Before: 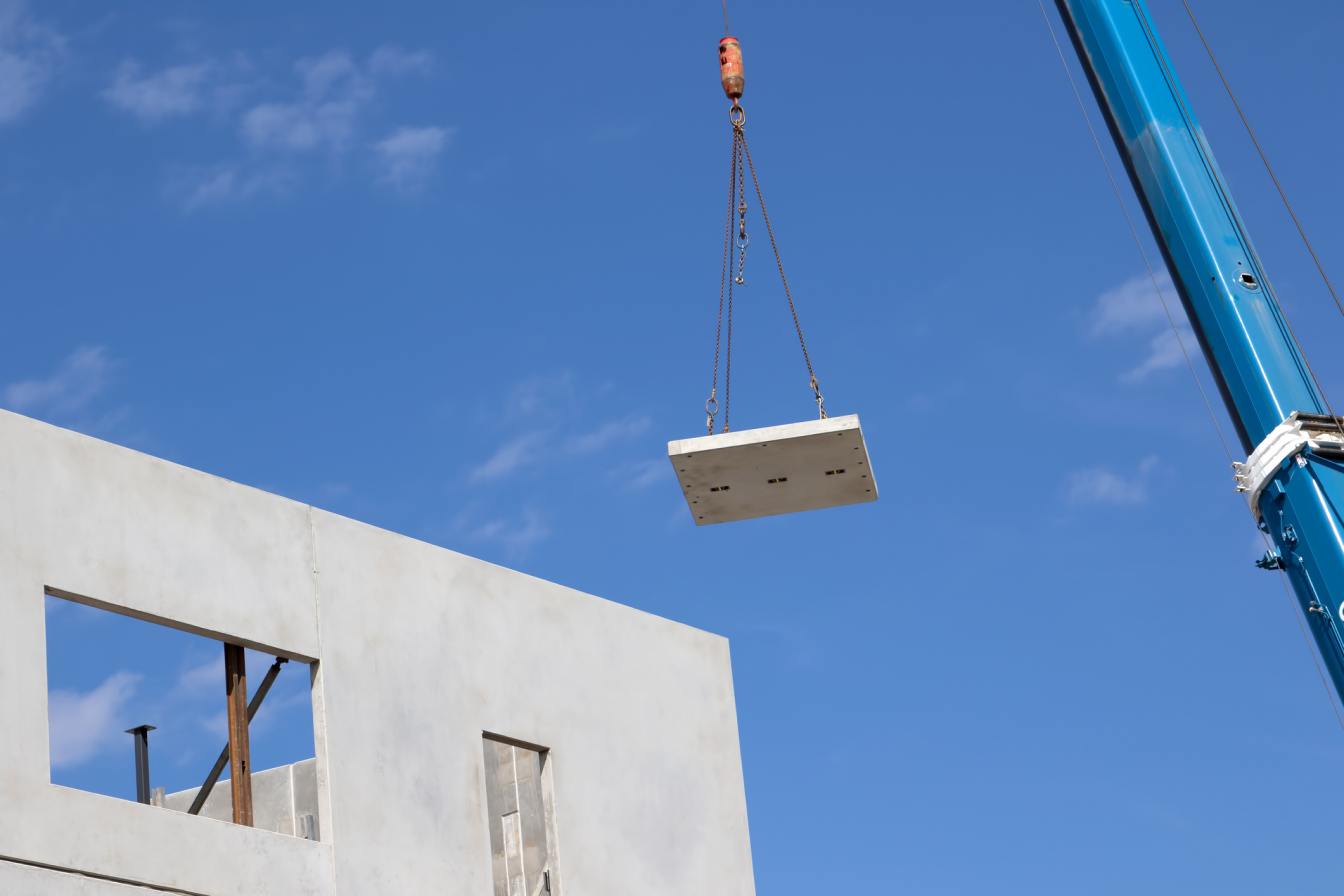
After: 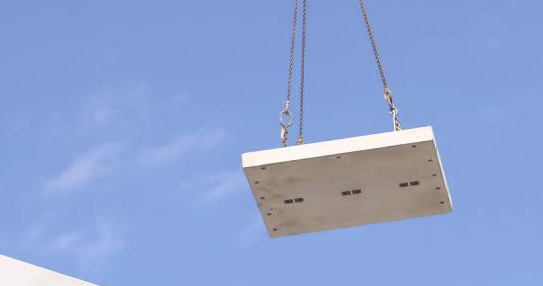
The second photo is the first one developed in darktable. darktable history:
crop: left 31.751%, top 32.172%, right 27.8%, bottom 35.83%
exposure: black level correction -0.028, compensate highlight preservation false
tone curve: curves: ch0 [(0.003, 0.029) (0.202, 0.232) (0.46, 0.56) (0.611, 0.739) (0.843, 0.941) (1, 0.99)]; ch1 [(0, 0) (0.35, 0.356) (0.45, 0.453) (0.508, 0.515) (0.617, 0.601) (1, 1)]; ch2 [(0, 0) (0.456, 0.469) (0.5, 0.5) (0.556, 0.566) (0.635, 0.642) (1, 1)], color space Lab, independent channels, preserve colors none
